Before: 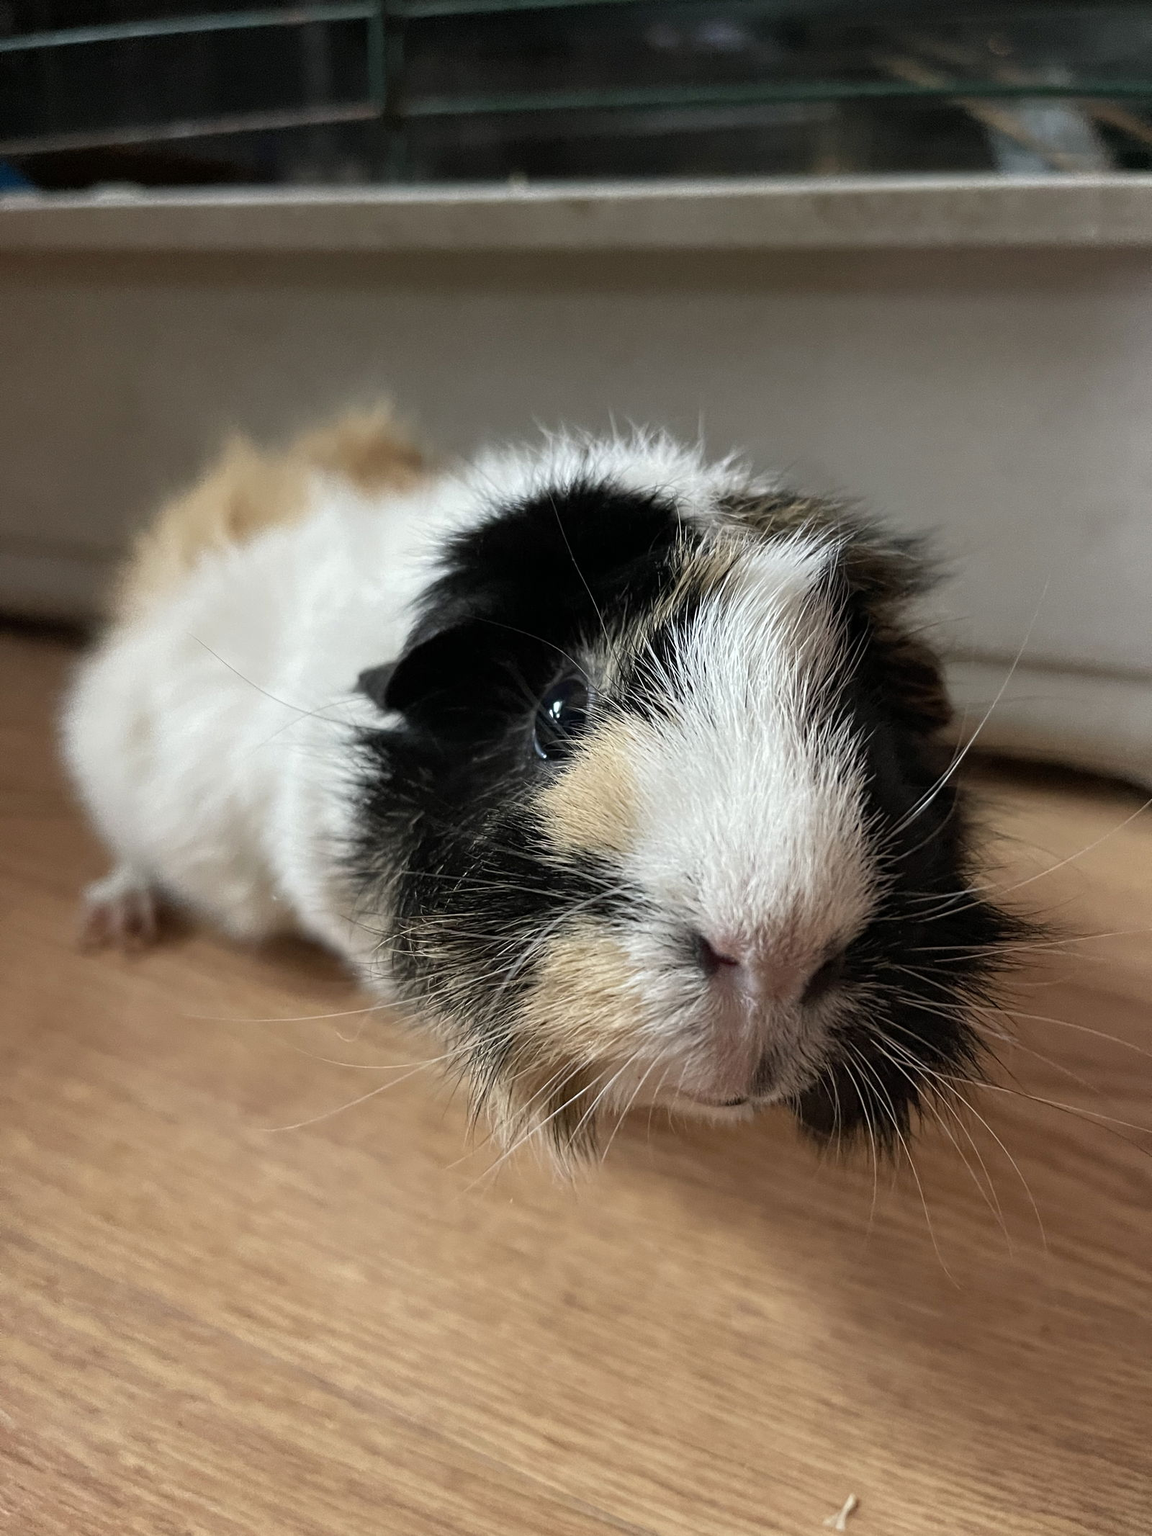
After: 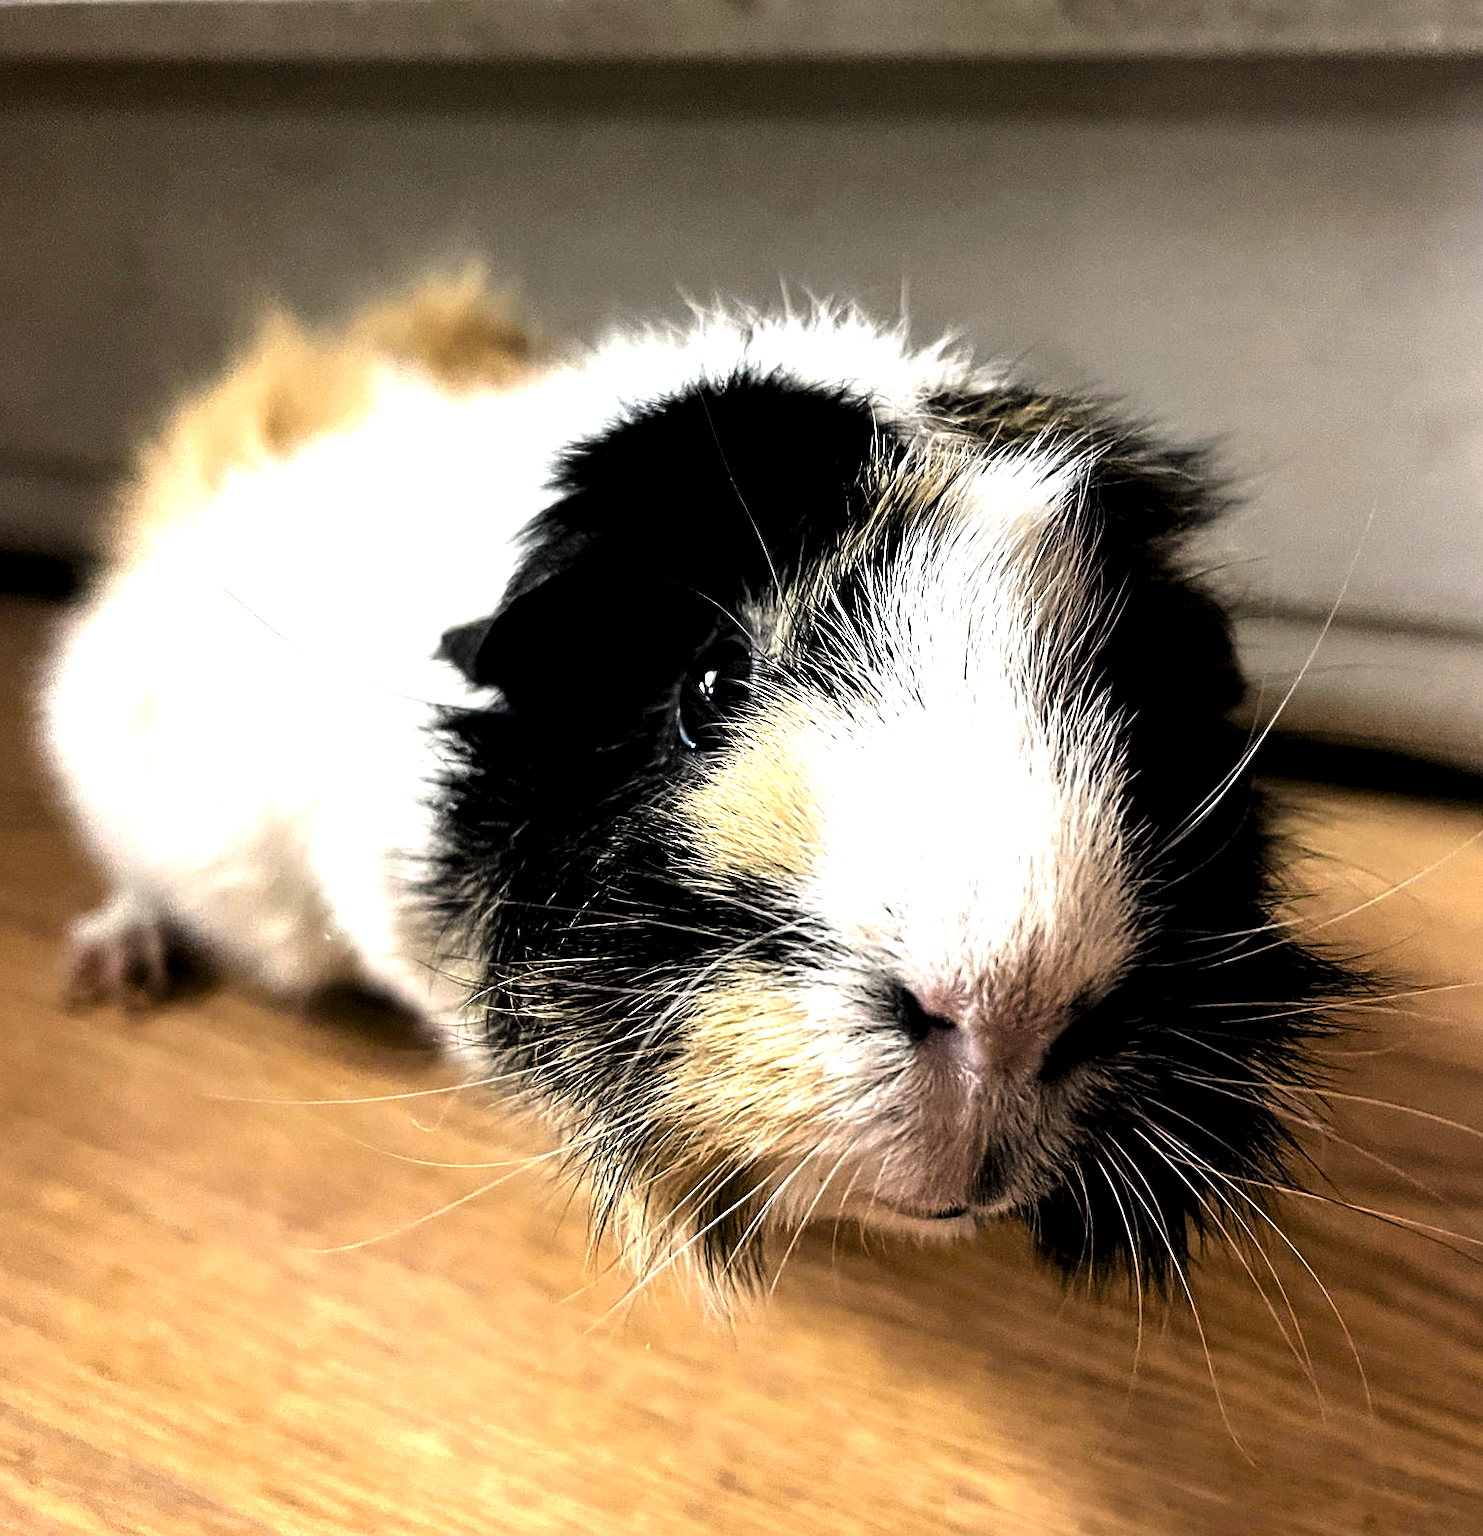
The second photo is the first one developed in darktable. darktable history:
crop and rotate: left 2.836%, top 13.403%, right 1.939%, bottom 12.646%
sharpen: amount 0.215
contrast brightness saturation: contrast 0.05
exposure: black level correction 0.01, exposure 0.017 EV, compensate highlight preservation false
color balance rgb: highlights gain › chroma 1.395%, highlights gain › hue 51.09°, perceptual saturation grading › global saturation 29.789%, perceptual brilliance grading › global brilliance 14.592%, perceptual brilliance grading › shadows -34.287%, global vibrance 20%
tone equalizer: -8 EV 1.01 EV, -7 EV 1.01 EV, -6 EV 1.01 EV, -5 EV 1.03 EV, -4 EV 1.02 EV, -3 EV 0.719 EV, -2 EV 0.508 EV, -1 EV 0.229 EV, edges refinement/feathering 500, mask exposure compensation -1.57 EV, preserve details no
levels: levels [0.101, 0.578, 0.953]
